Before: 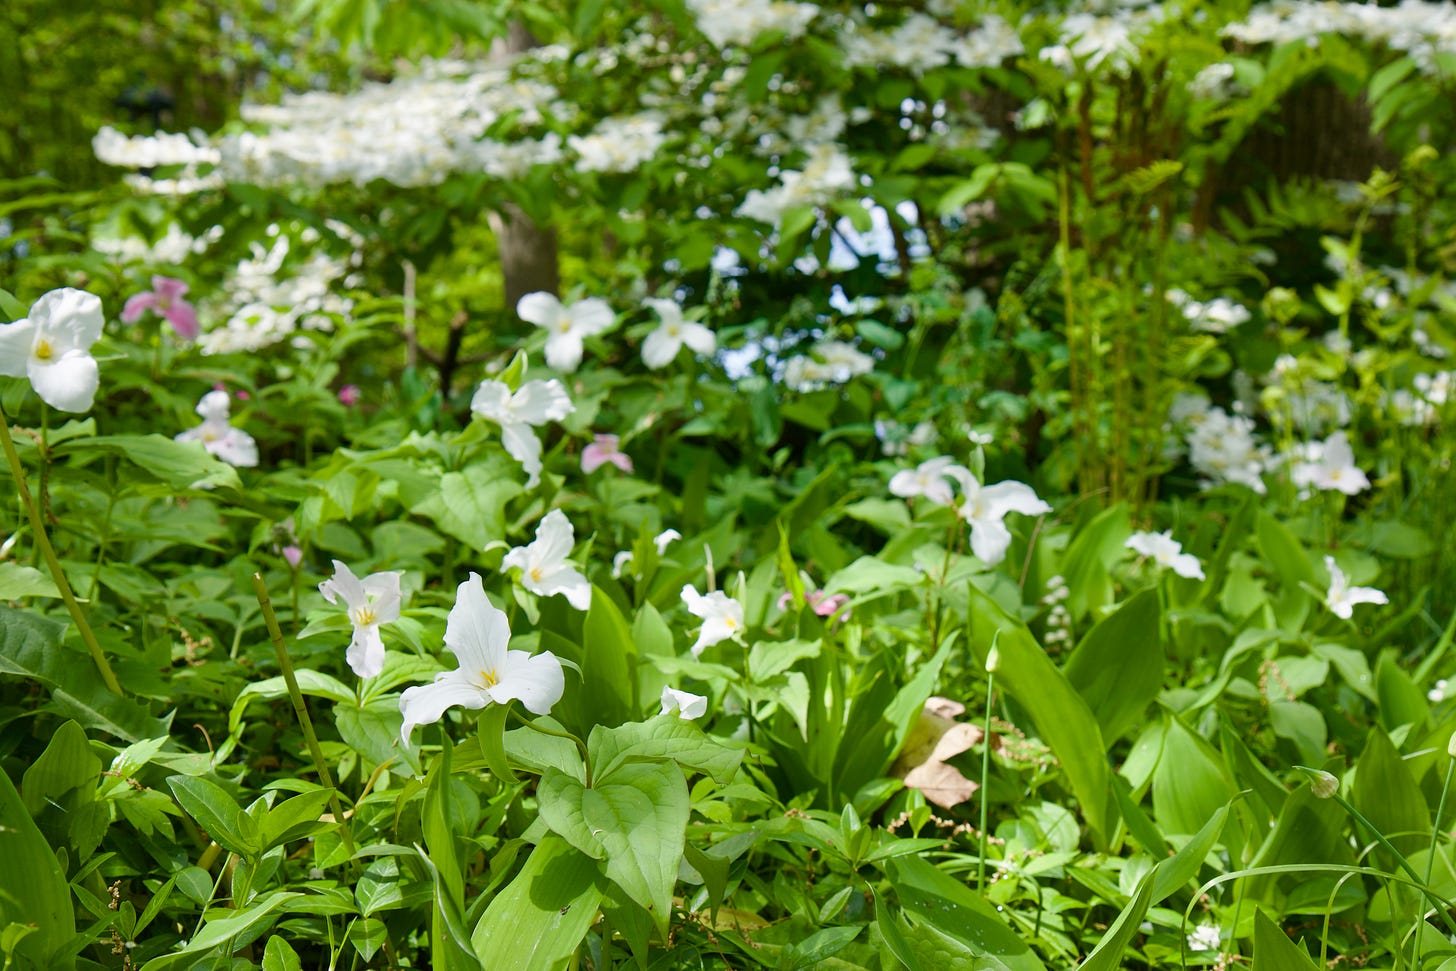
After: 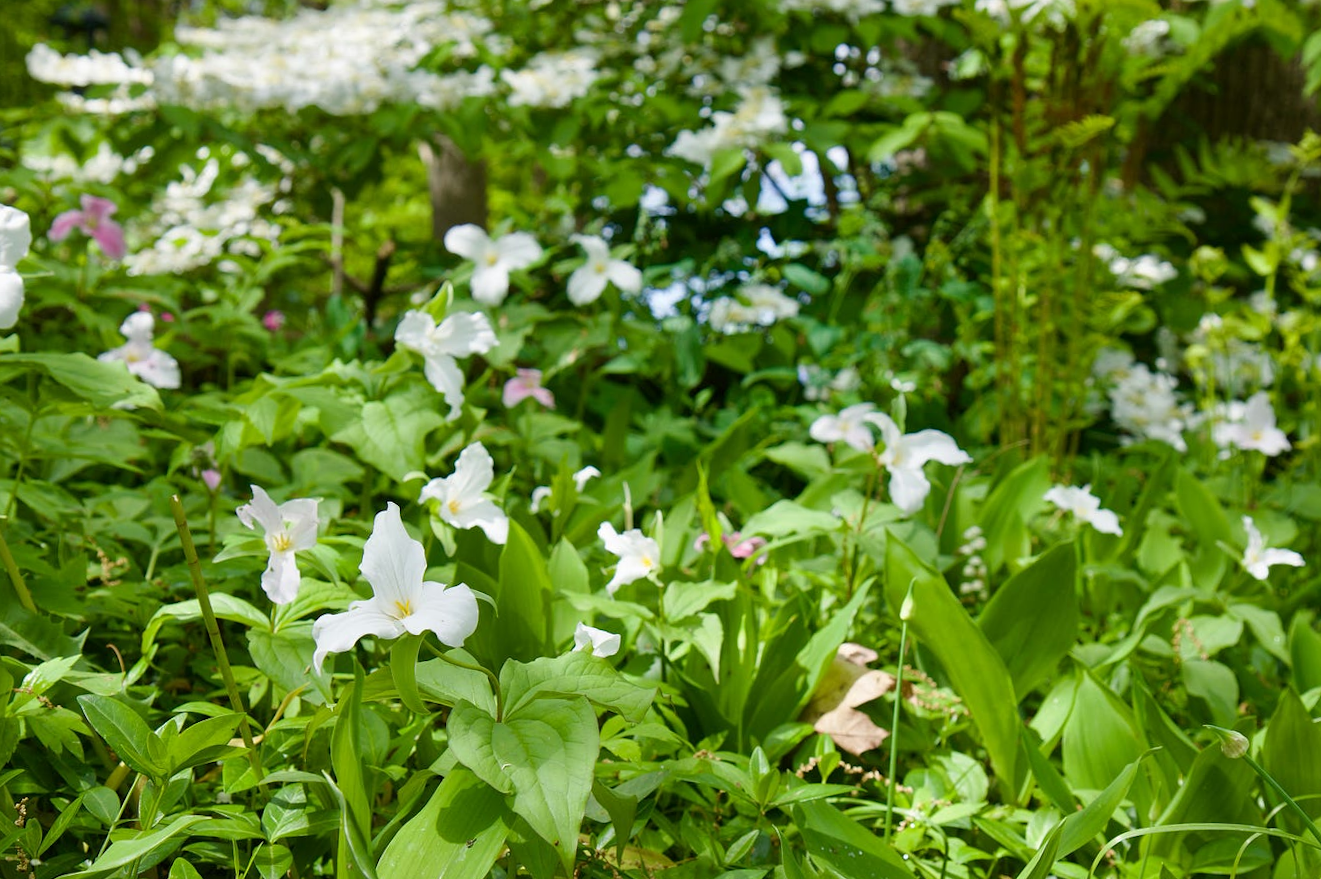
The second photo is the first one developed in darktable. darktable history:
crop and rotate: angle -2.03°, left 3.084%, top 4.063%, right 1.392%, bottom 0.595%
